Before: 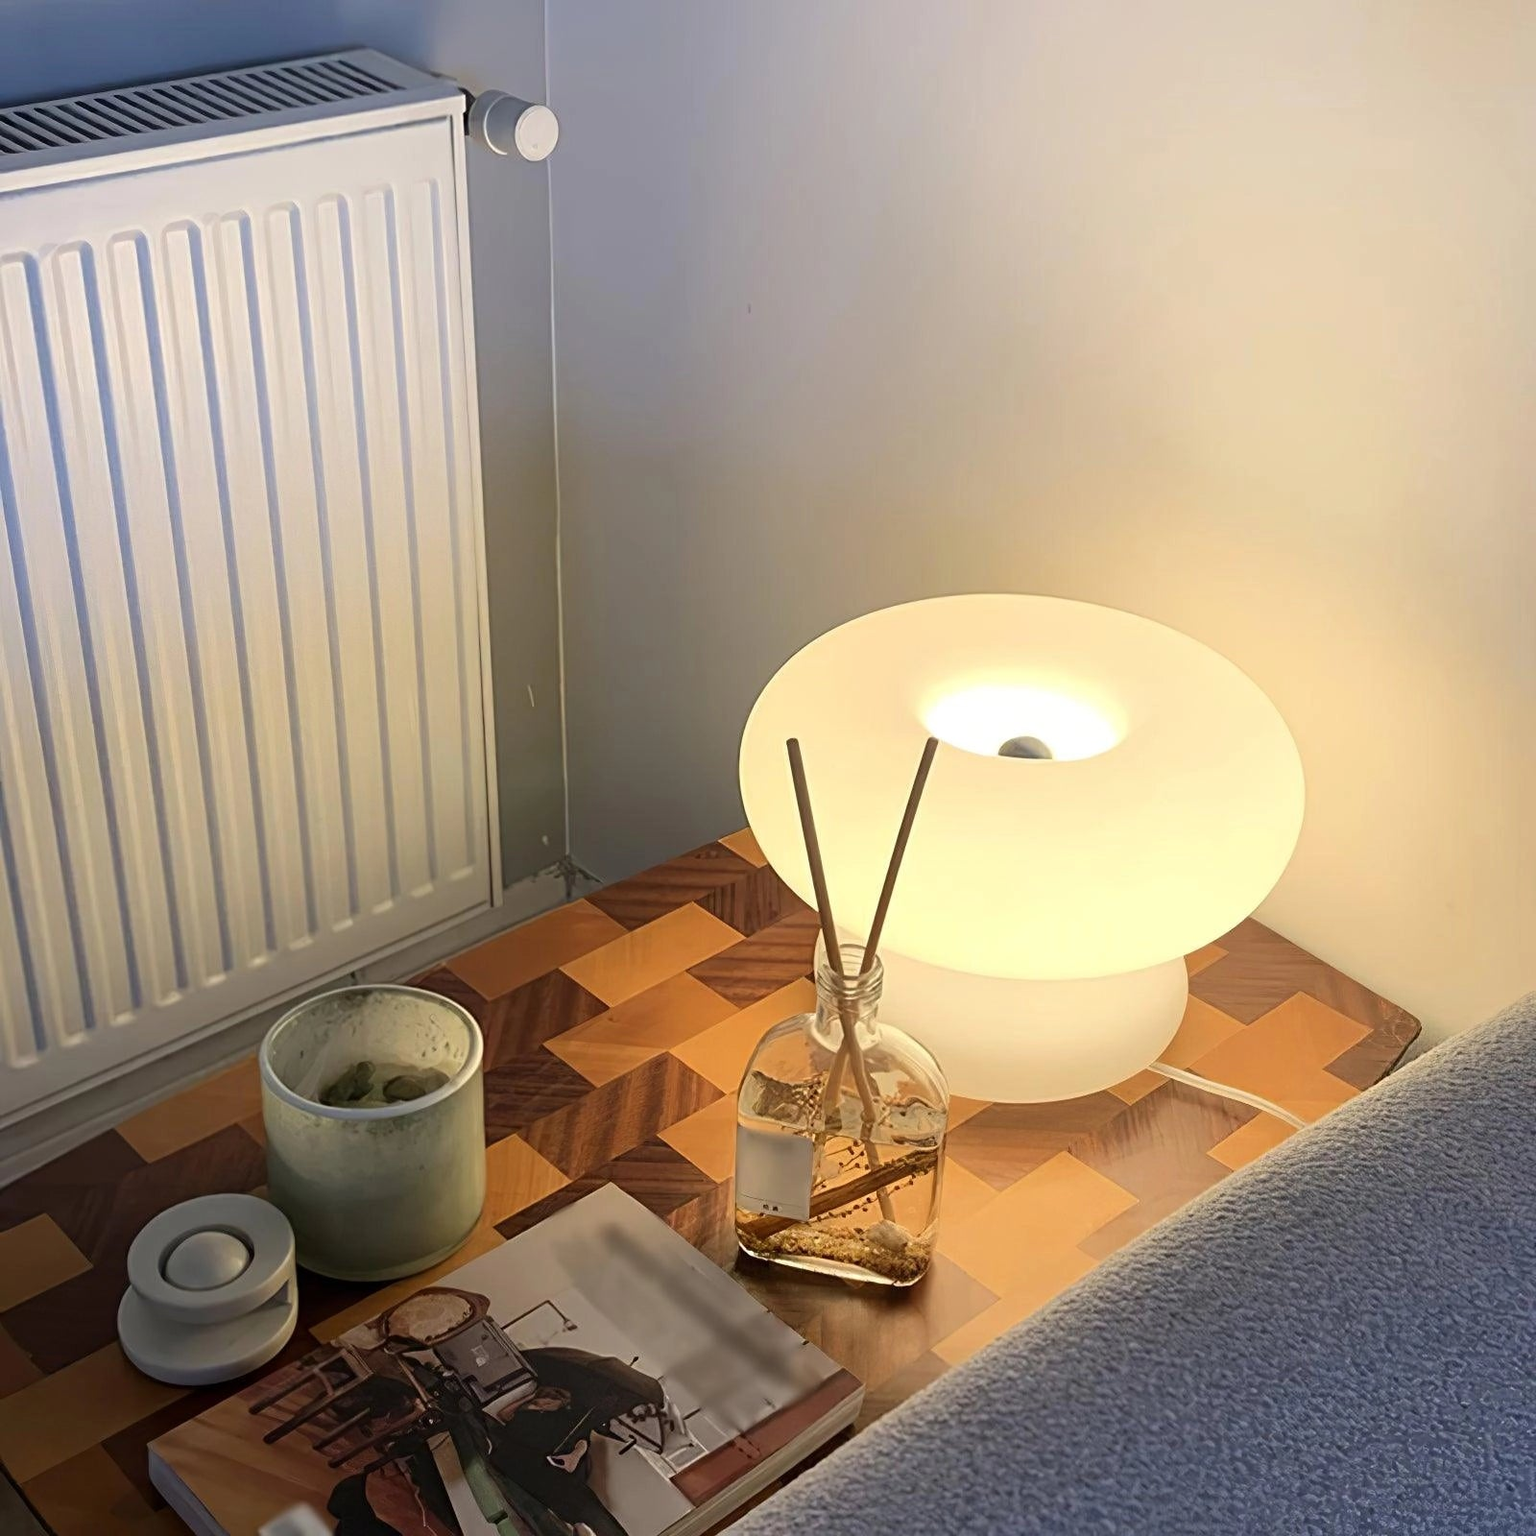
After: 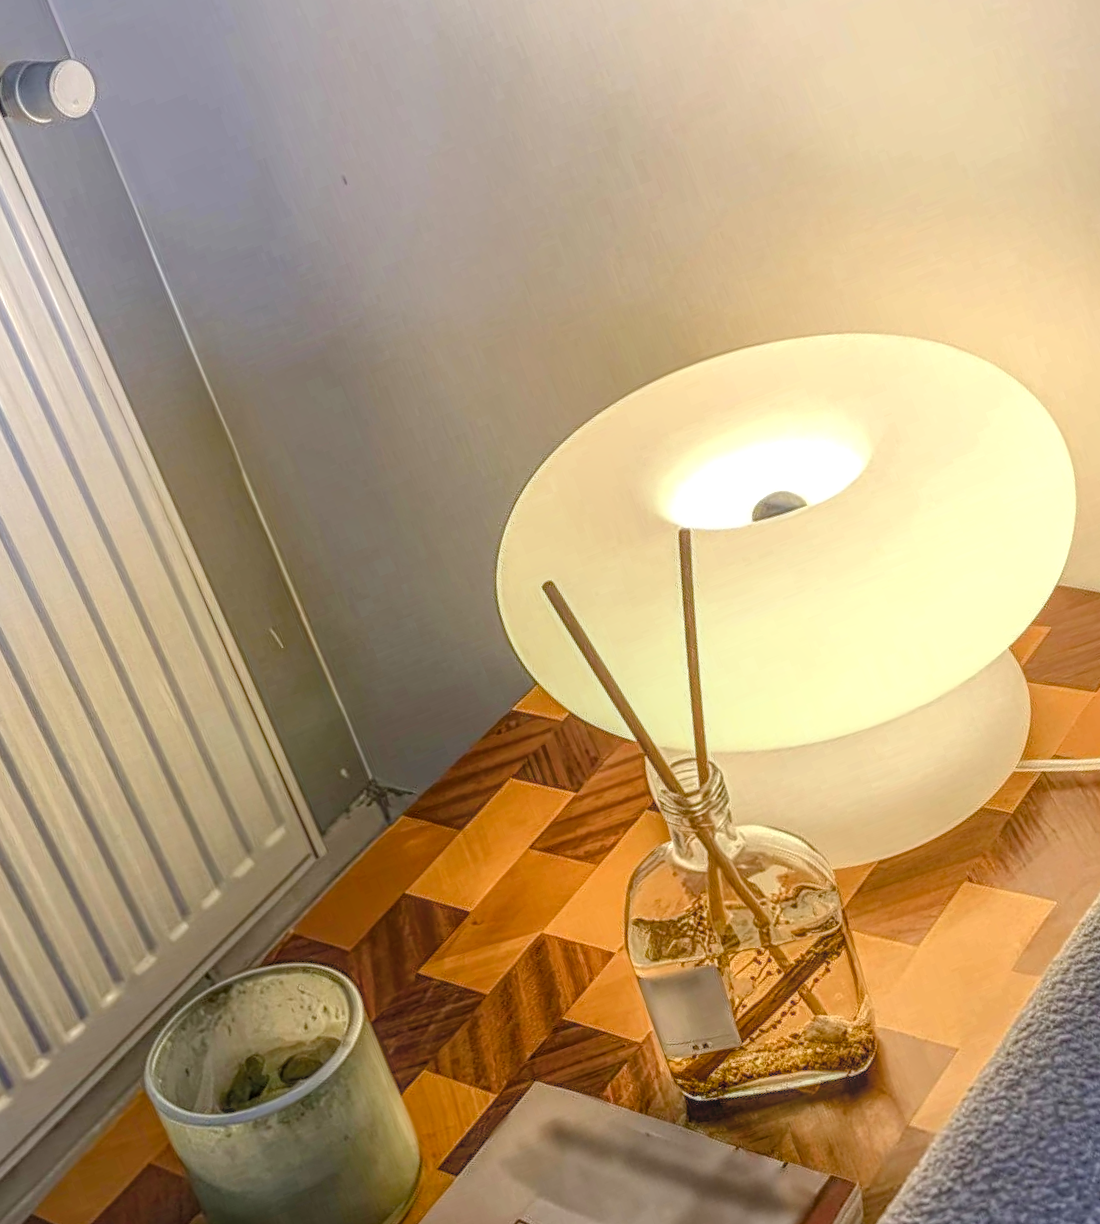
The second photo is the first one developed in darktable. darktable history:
color balance rgb: power › hue 211.57°, perceptual saturation grading › global saturation 20%, perceptual saturation grading › highlights -25.134%, perceptual saturation grading › shadows 49.671%, contrast 4.497%
crop and rotate: angle 20.97°, left 6.969%, right 4.208%, bottom 1.174%
local contrast: highlights 20%, shadows 25%, detail 201%, midtone range 0.2
